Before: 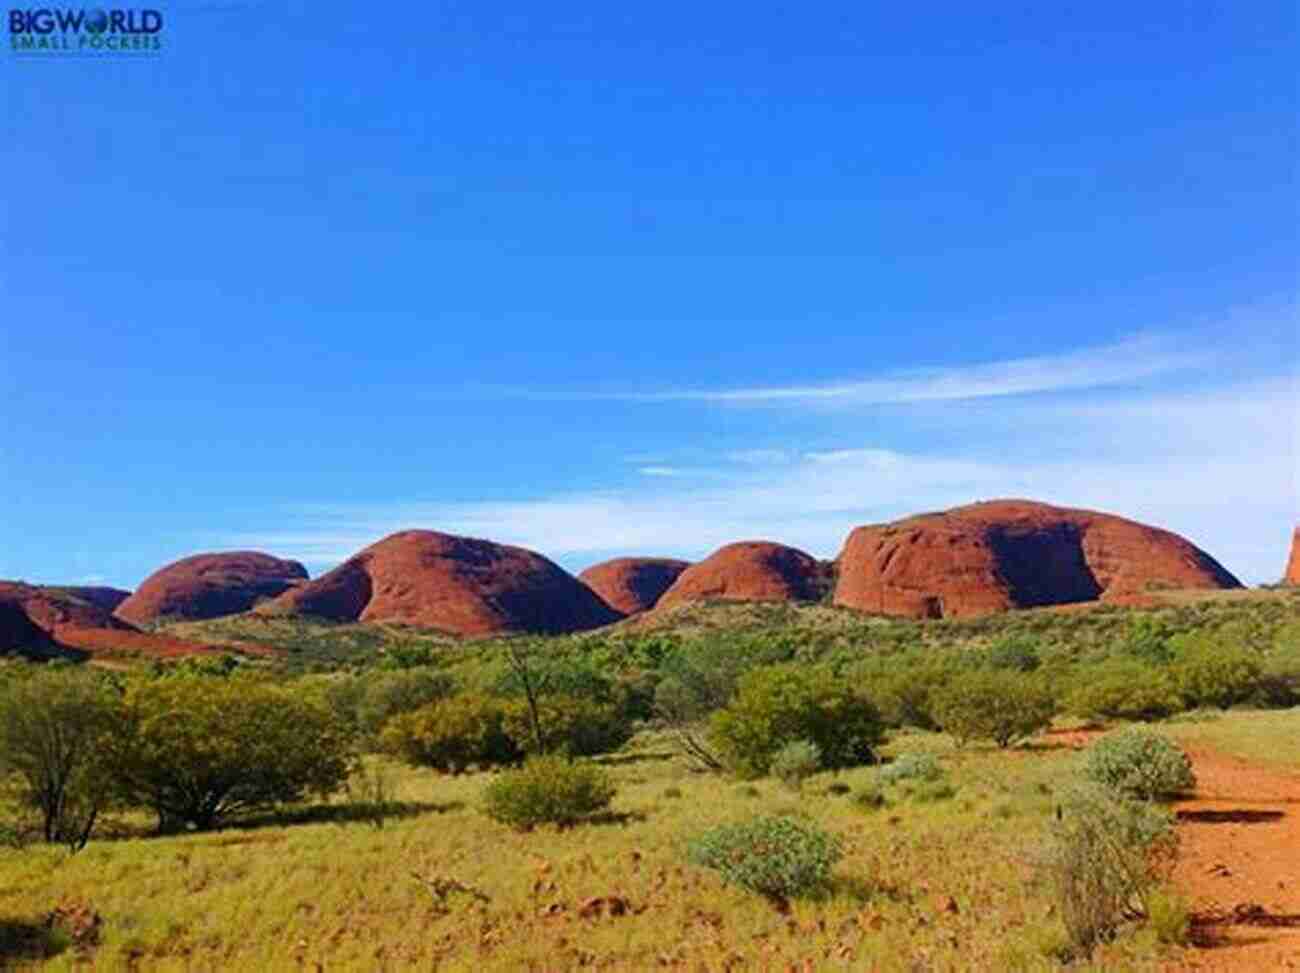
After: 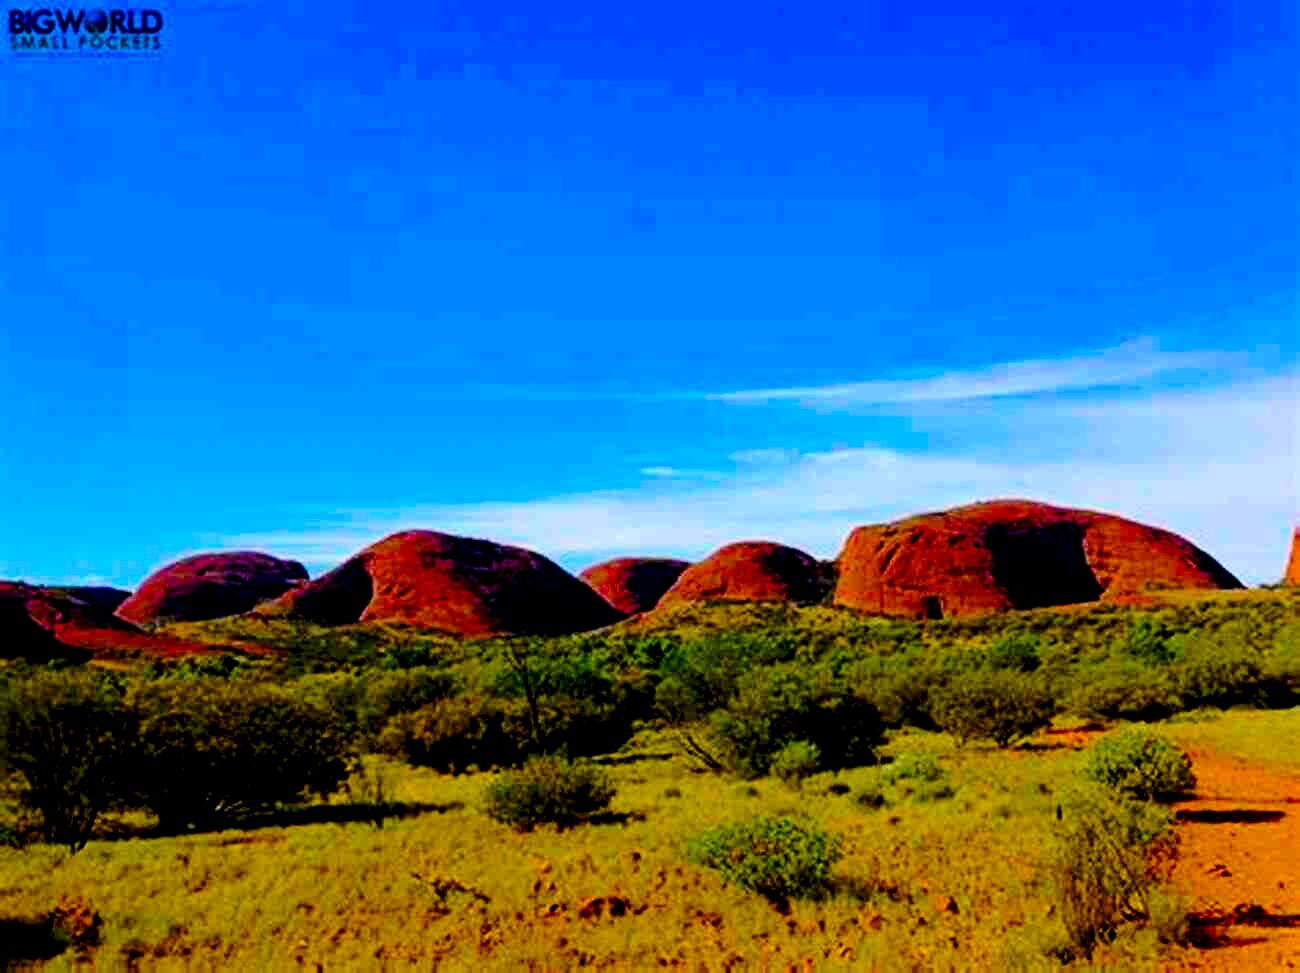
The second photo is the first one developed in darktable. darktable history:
base curve: curves: ch0 [(0, 0) (0.073, 0.04) (0.157, 0.139) (0.492, 0.492) (0.758, 0.758) (1, 1)], preserve colors none
exposure: black level correction 0.047, exposure 0.013 EV, compensate highlight preservation false
color balance rgb: linear chroma grading › global chroma 15%, perceptual saturation grading › global saturation 30%
